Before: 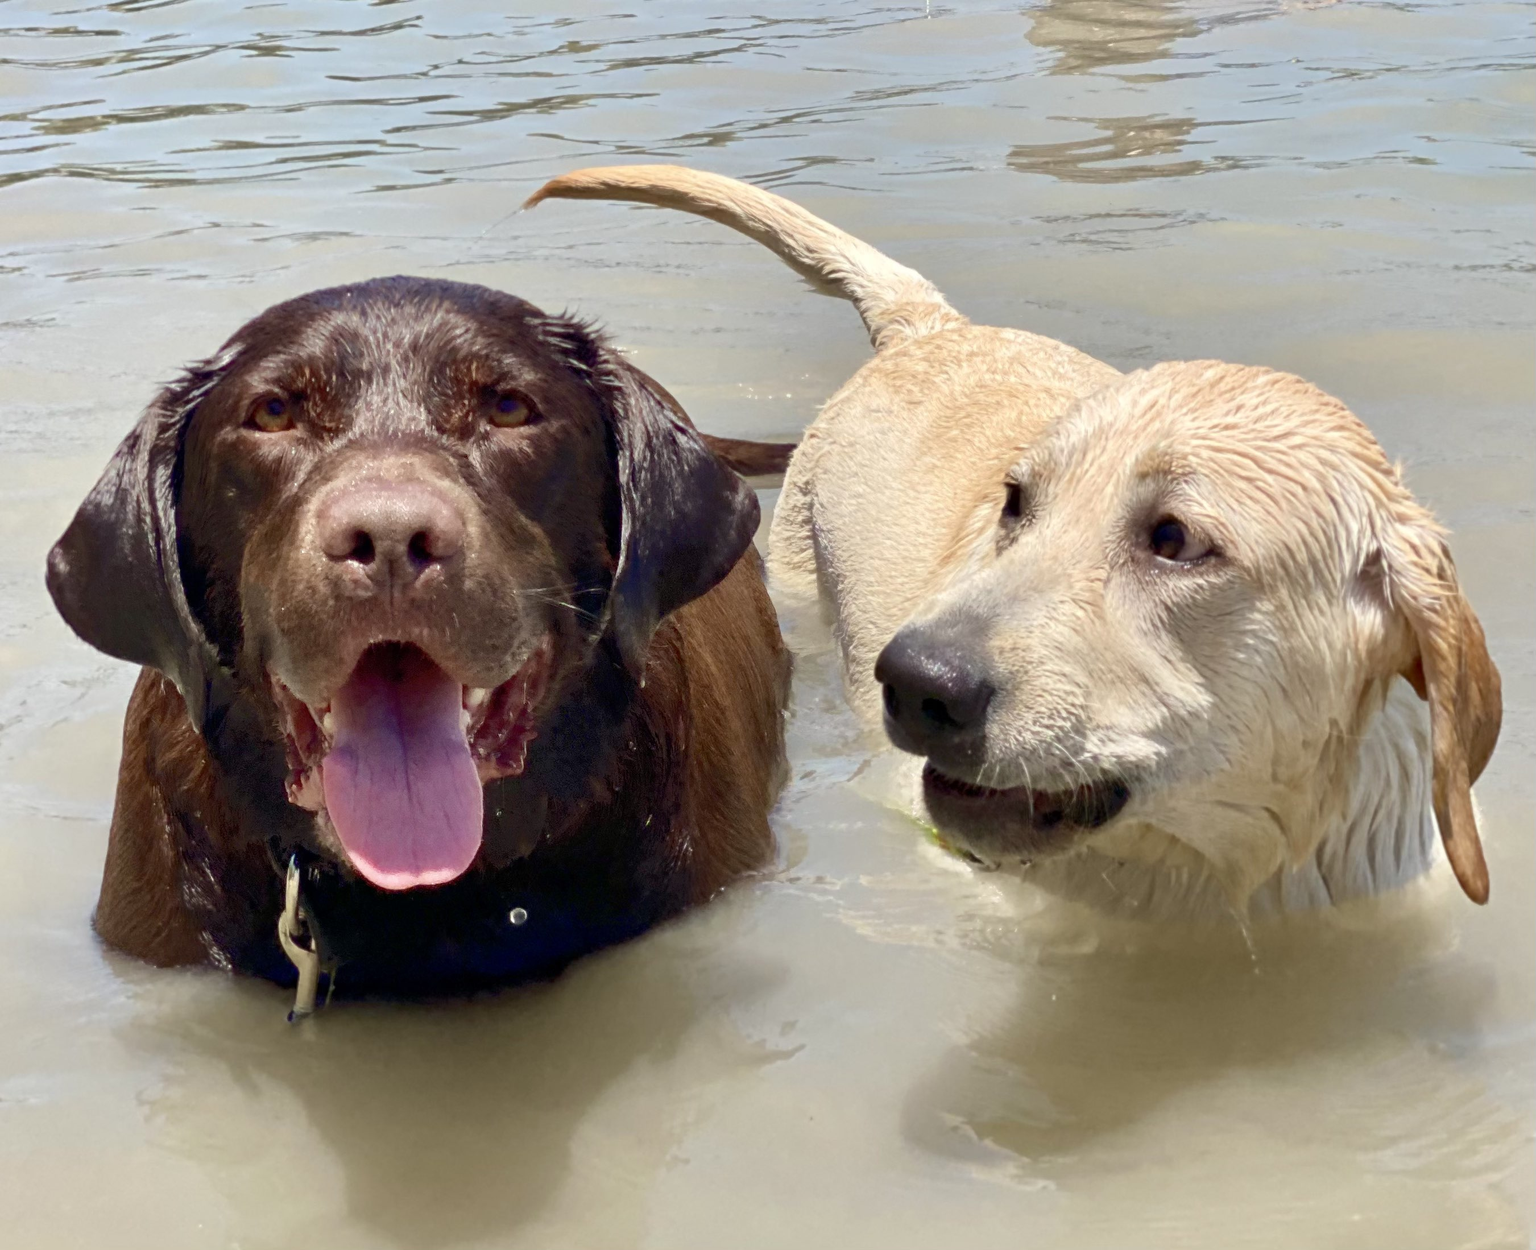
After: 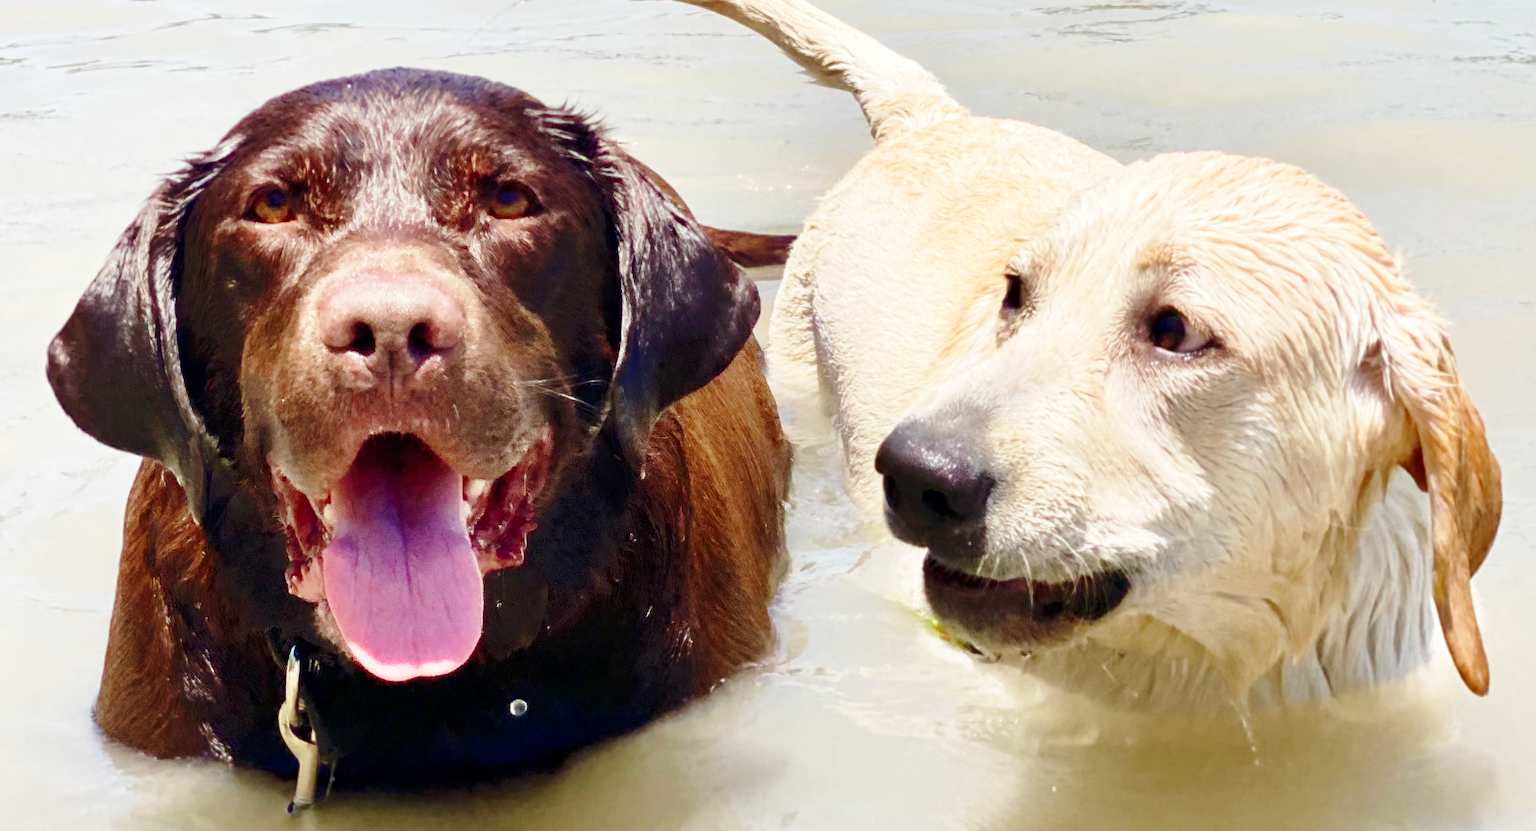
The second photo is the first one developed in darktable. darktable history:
base curve: curves: ch0 [(0, 0) (0.028, 0.03) (0.121, 0.232) (0.46, 0.748) (0.859, 0.968) (1, 1)], preserve colors none
crop: top 16.727%, bottom 16.727%
